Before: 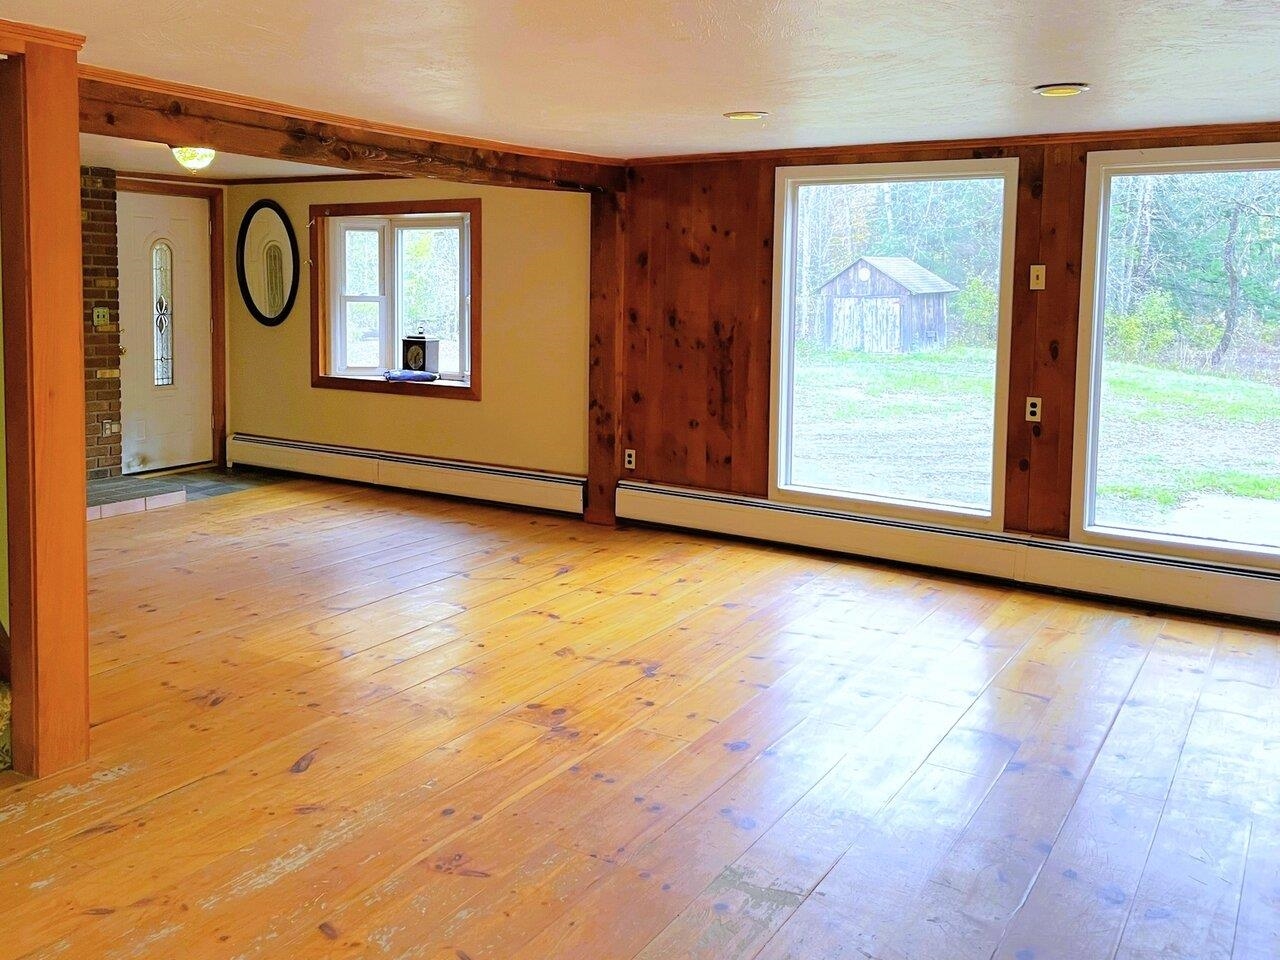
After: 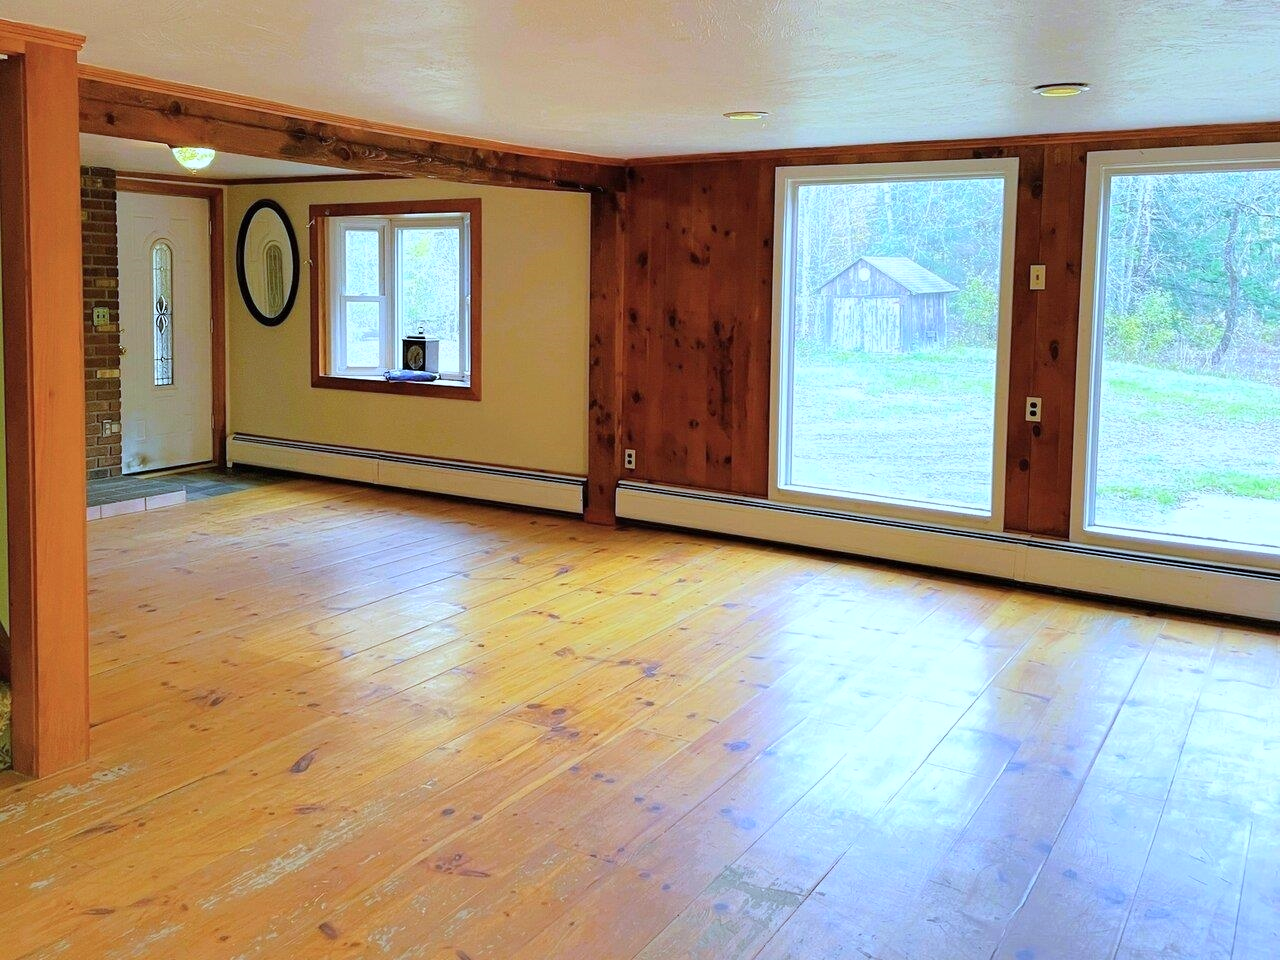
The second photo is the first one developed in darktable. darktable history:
color calibration: illuminant F (fluorescent), F source F9 (Cool White Deluxe 4150 K) – high CRI, x 0.374, y 0.373, temperature 4151.47 K
